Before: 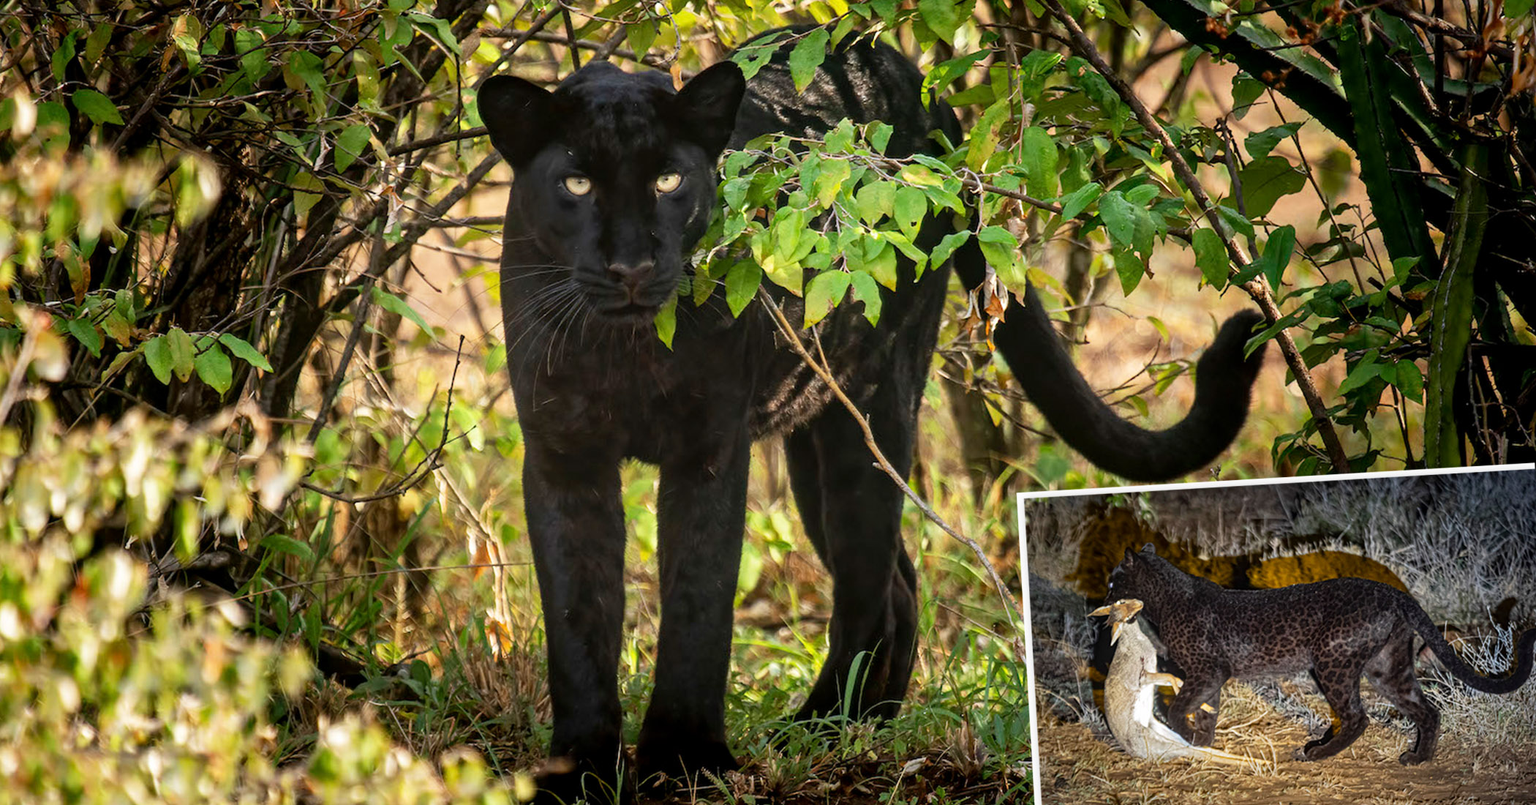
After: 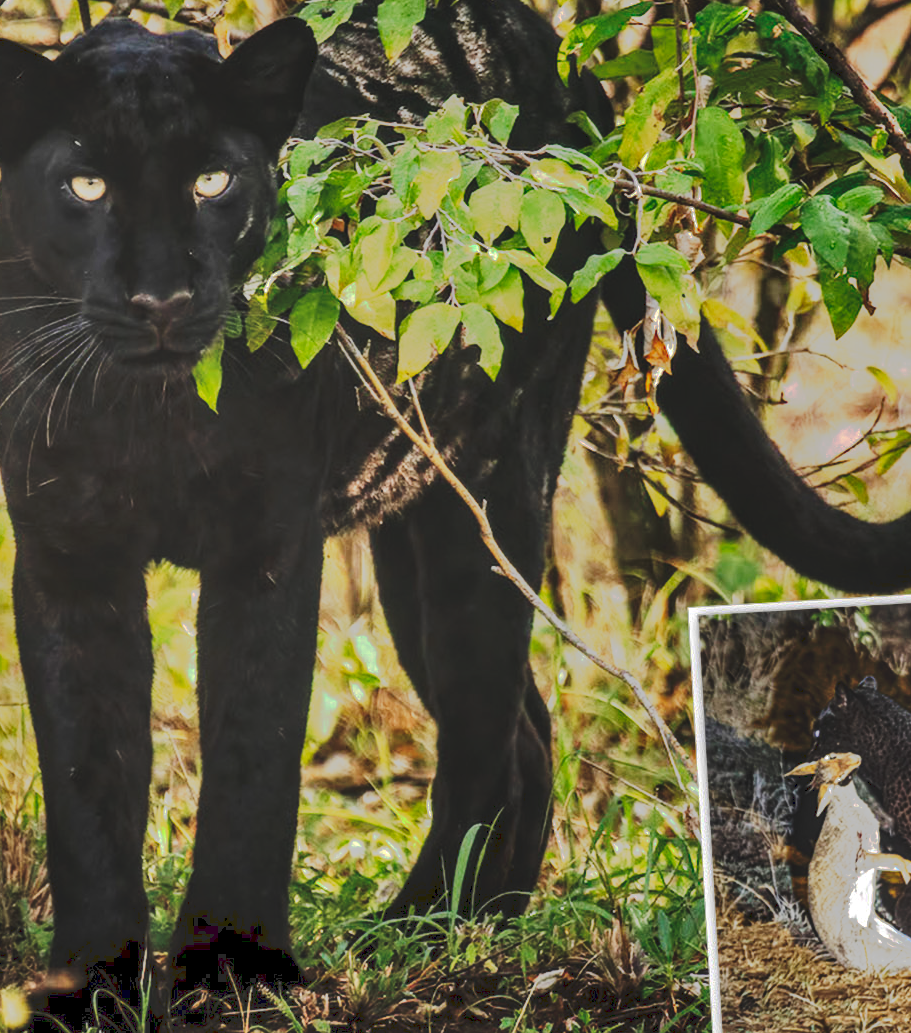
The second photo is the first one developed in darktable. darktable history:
local contrast: on, module defaults
crop: left 33.452%, top 6.025%, right 23.155%
tone curve: curves: ch0 [(0, 0) (0.003, 0.118) (0.011, 0.118) (0.025, 0.122) (0.044, 0.131) (0.069, 0.142) (0.1, 0.155) (0.136, 0.168) (0.177, 0.183) (0.224, 0.216) (0.277, 0.265) (0.335, 0.337) (0.399, 0.415) (0.468, 0.506) (0.543, 0.586) (0.623, 0.665) (0.709, 0.716) (0.801, 0.737) (0.898, 0.744) (1, 1)], preserve colors none
shadows and highlights: highlights color adjustment 0%, low approximation 0.01, soften with gaussian
